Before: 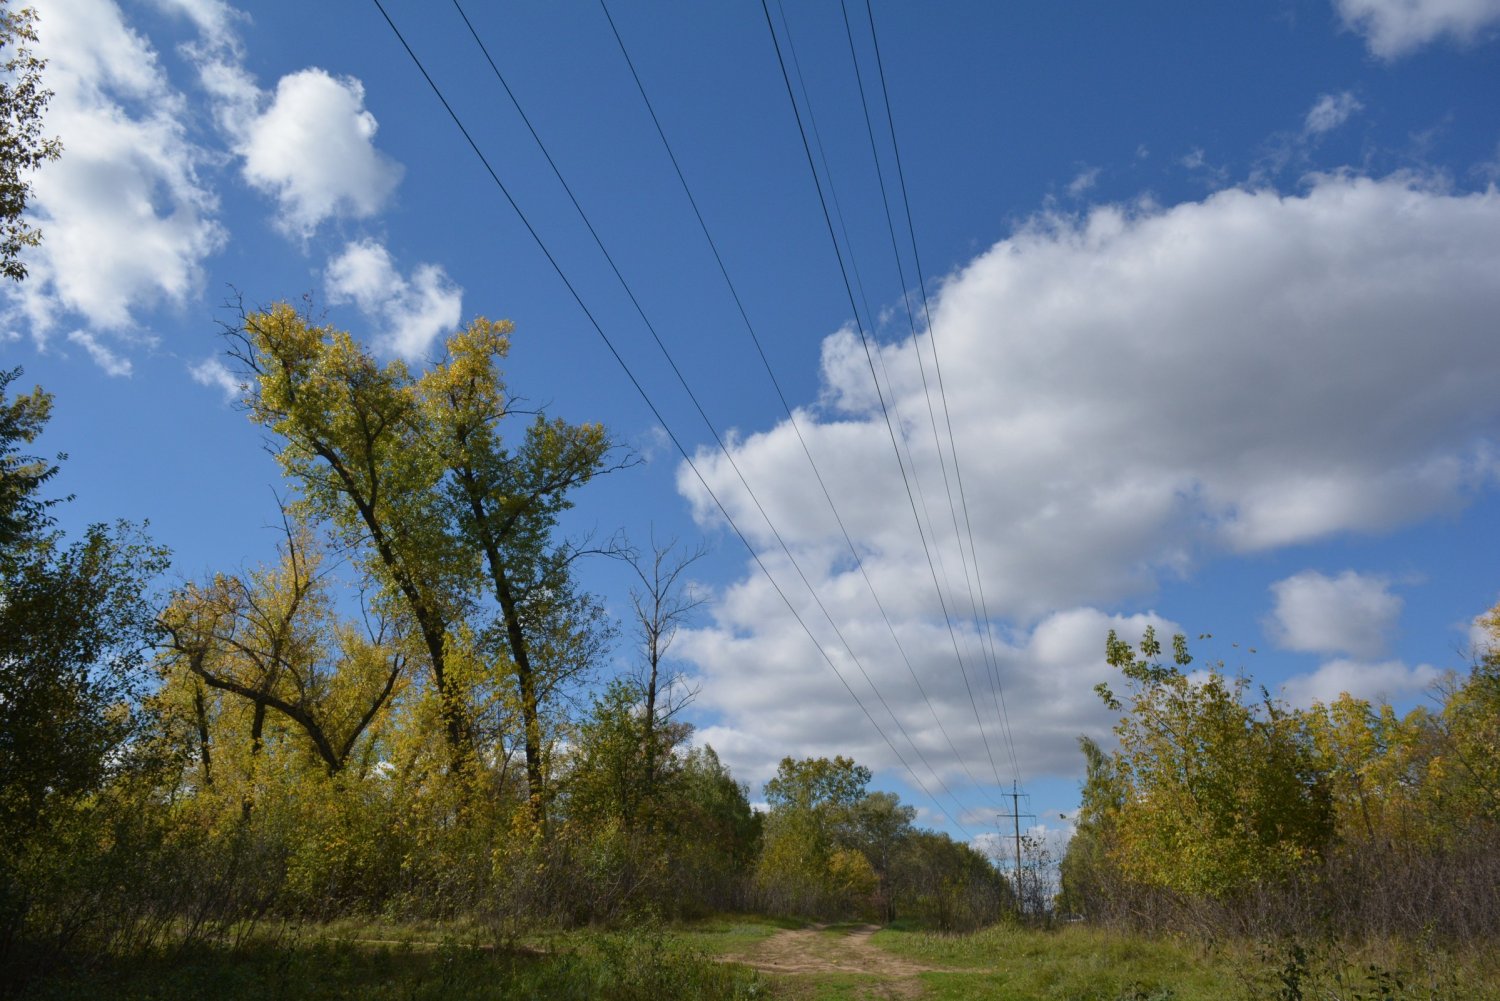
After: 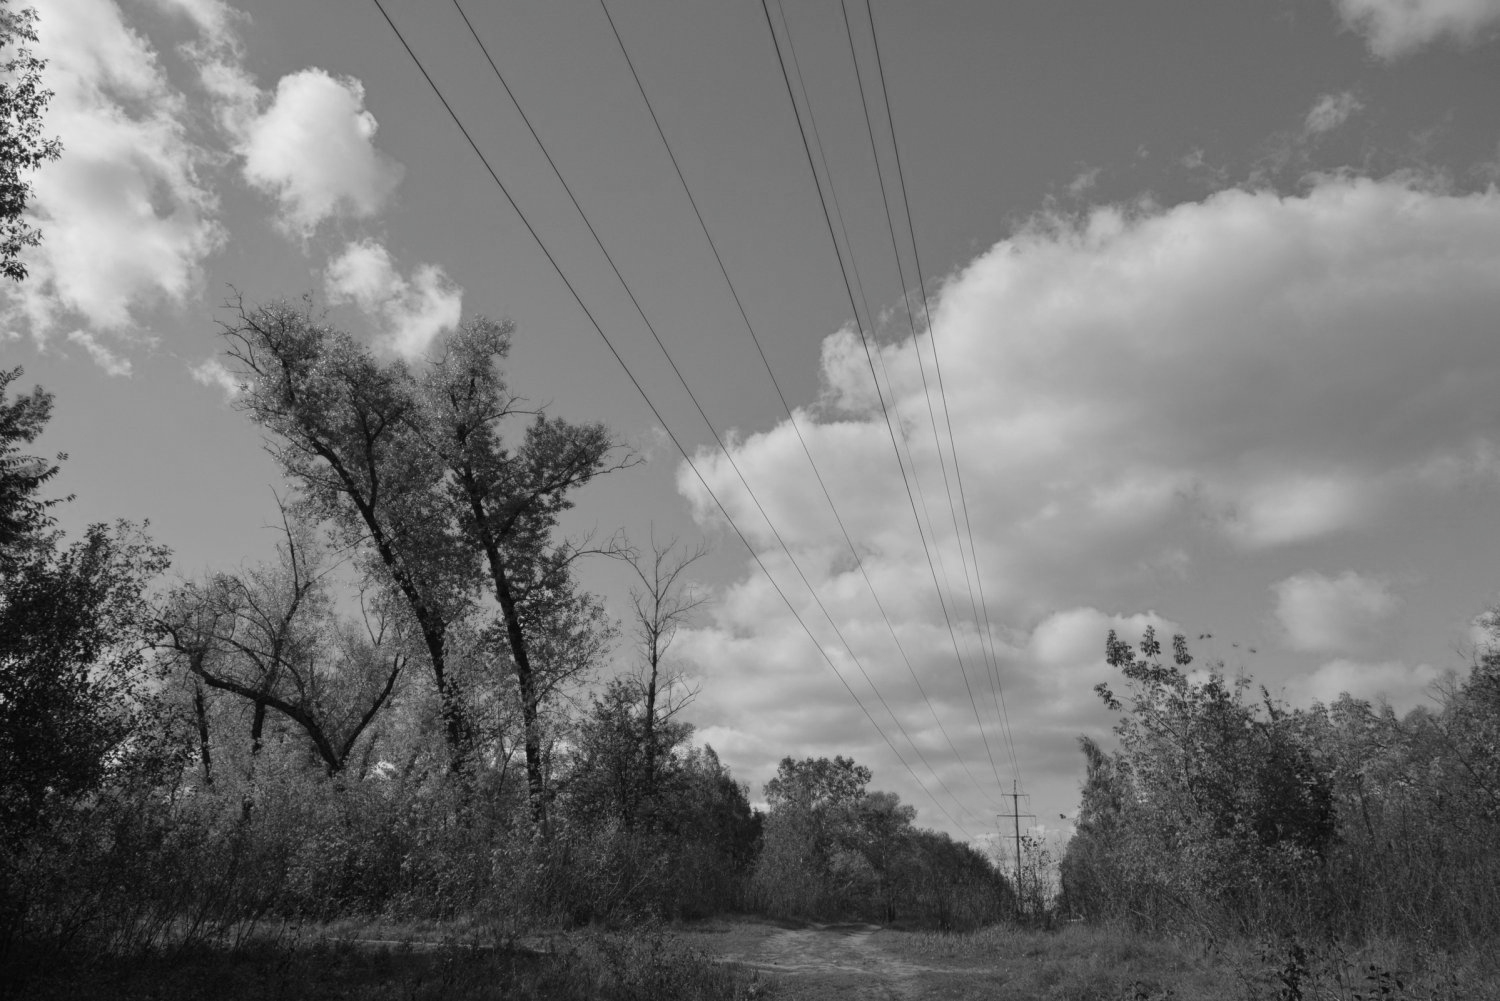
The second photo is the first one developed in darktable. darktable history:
color calibration: output gray [0.22, 0.42, 0.37, 0], gray › normalize channels true, illuminant same as pipeline (D50), adaptation XYZ, x 0.346, y 0.359, gamut compression 0
color balance rgb: linear chroma grading › shadows -8%, linear chroma grading › global chroma 10%, perceptual saturation grading › global saturation 2%, perceptual saturation grading › highlights -2%, perceptual saturation grading › mid-tones 4%, perceptual saturation grading › shadows 8%, perceptual brilliance grading › global brilliance 2%, perceptual brilliance grading › highlights -4%, global vibrance 16%, saturation formula JzAzBz (2021)
